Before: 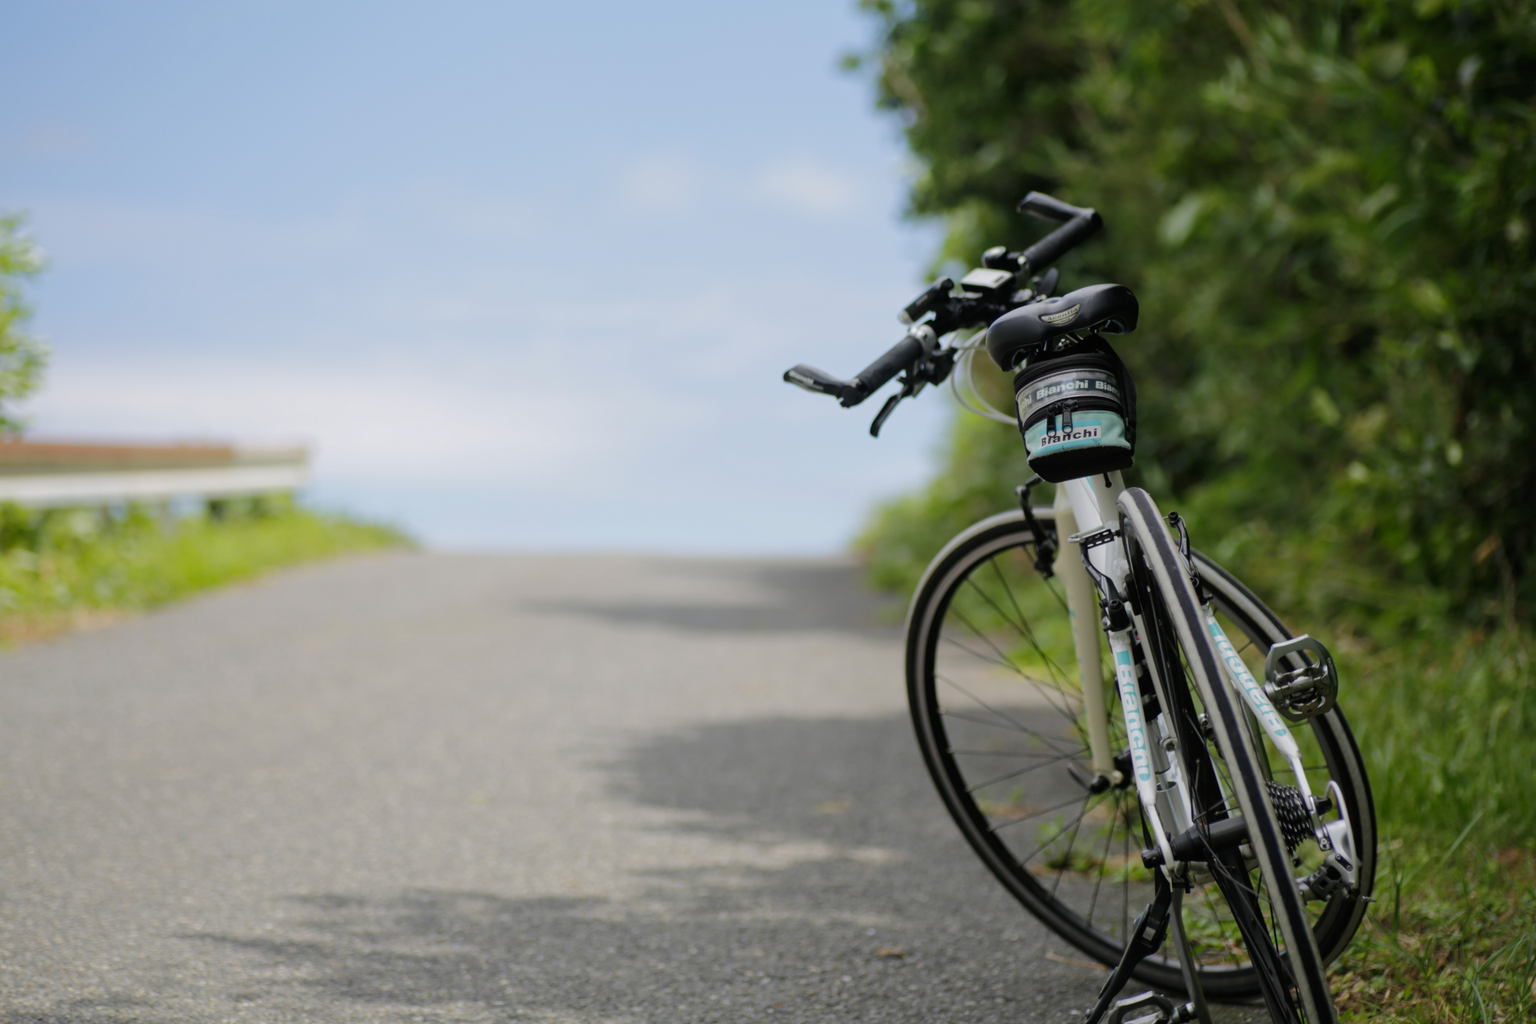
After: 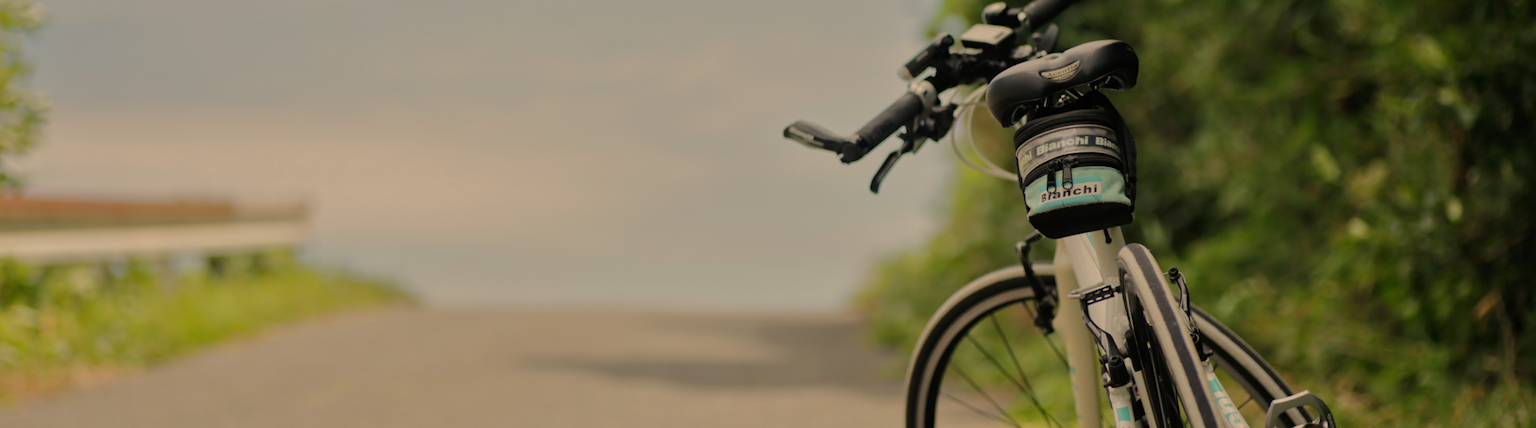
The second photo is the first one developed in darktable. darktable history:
white balance: red 1.138, green 0.996, blue 0.812
tone equalizer: -8 EV -0.002 EV, -7 EV 0.005 EV, -6 EV -0.008 EV, -5 EV 0.007 EV, -4 EV -0.042 EV, -3 EV -0.233 EV, -2 EV -0.662 EV, -1 EV -0.983 EV, +0 EV -0.969 EV, smoothing diameter 2%, edges refinement/feathering 20, mask exposure compensation -1.57 EV, filter diffusion 5
crop and rotate: top 23.84%, bottom 34.294%
